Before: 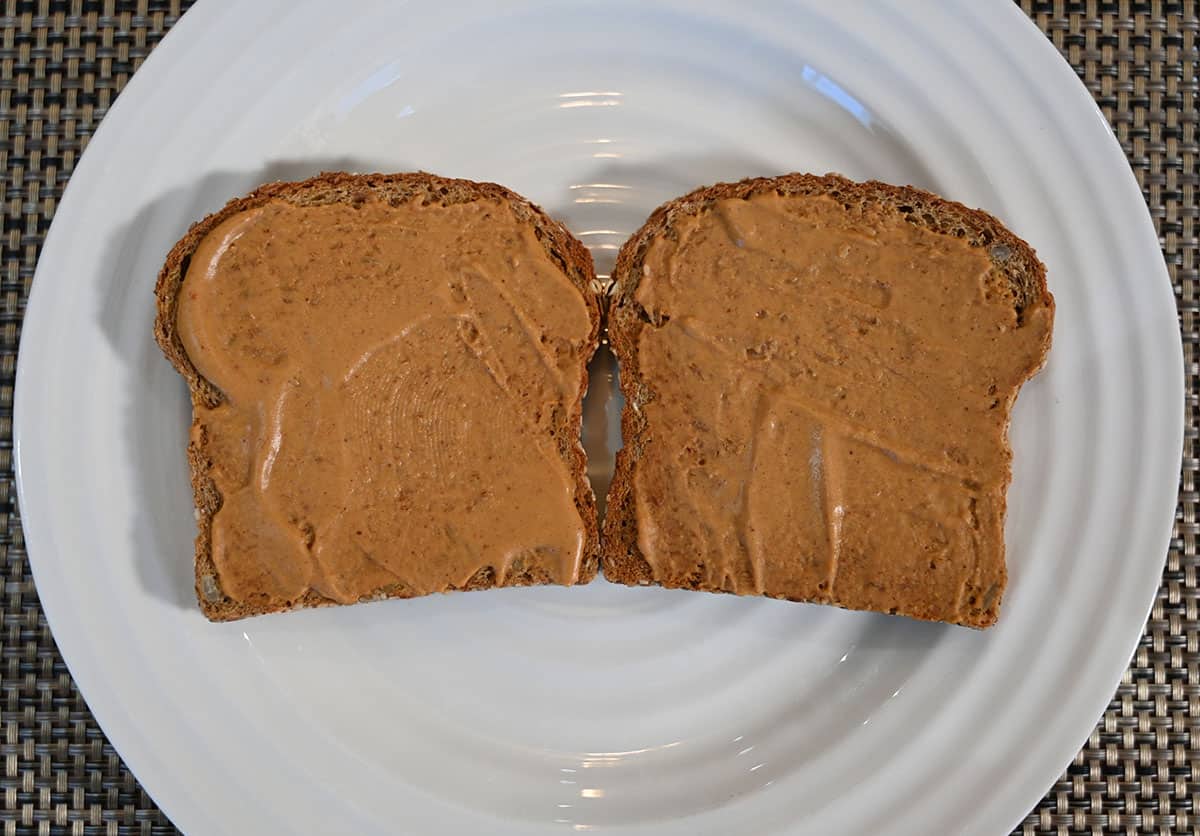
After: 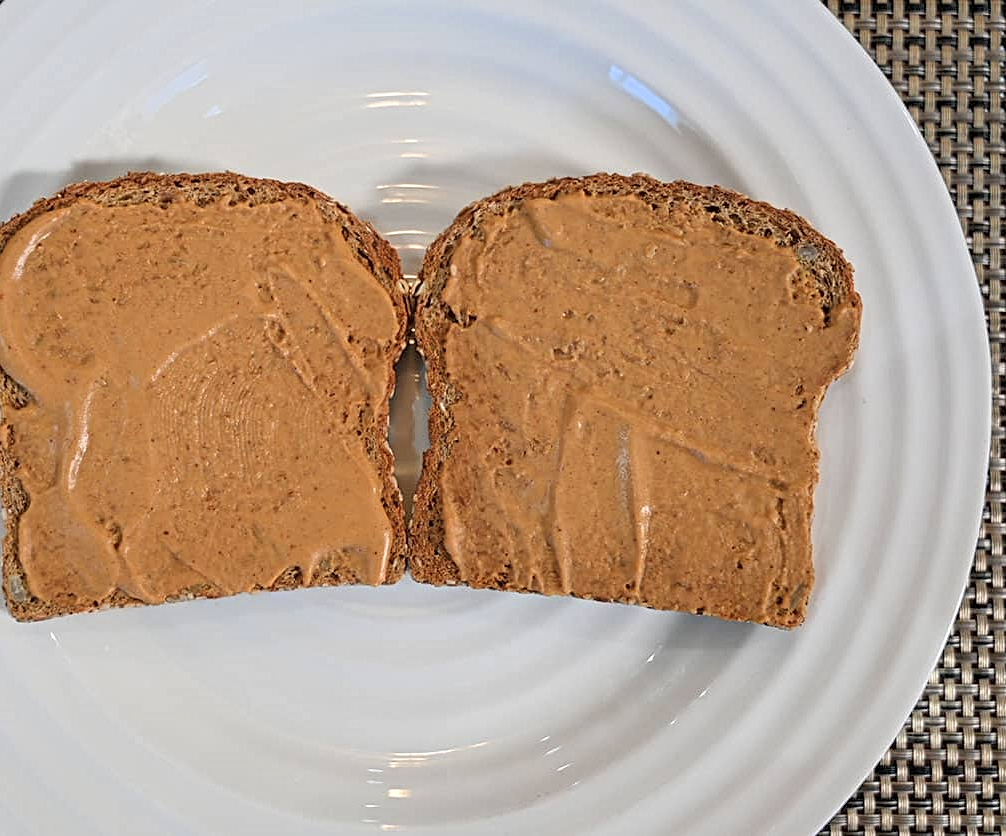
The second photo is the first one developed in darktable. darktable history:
contrast brightness saturation: brightness 0.15
crop: left 16.145%
contrast equalizer: y [[0.5, 0.5, 0.5, 0.539, 0.64, 0.611], [0.5 ×6], [0.5 ×6], [0 ×6], [0 ×6]]
